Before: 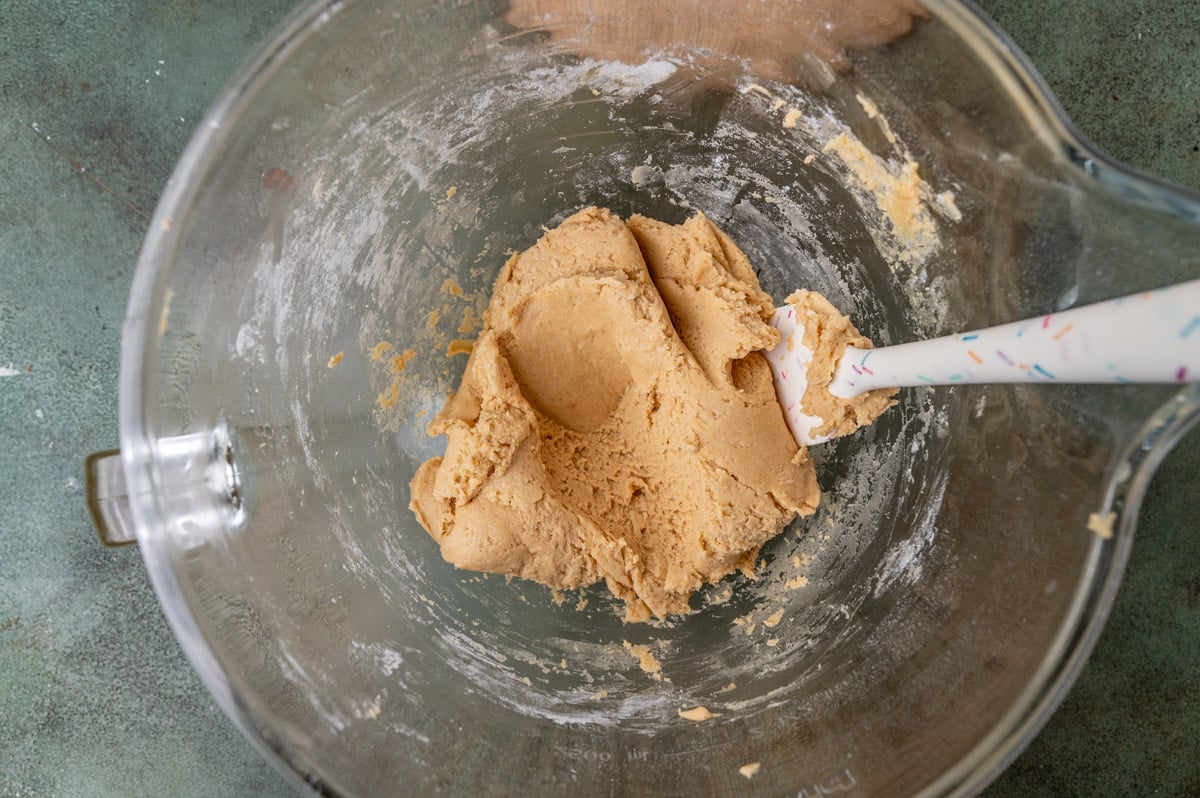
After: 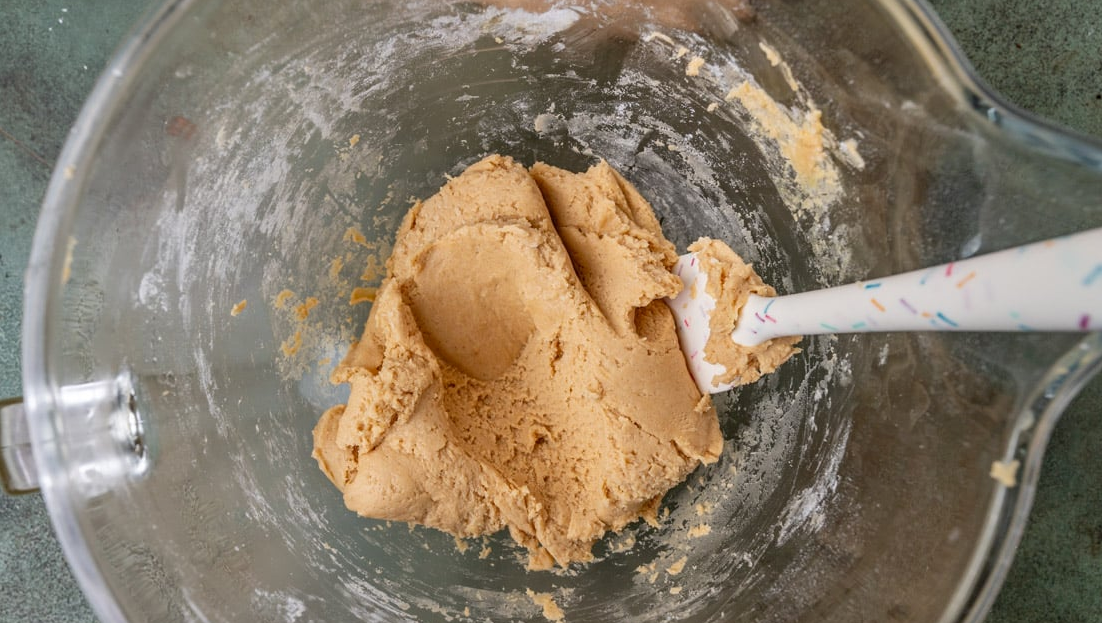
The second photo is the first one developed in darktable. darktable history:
crop: left 8.141%, top 6.6%, bottom 15.315%
shadows and highlights: low approximation 0.01, soften with gaussian
